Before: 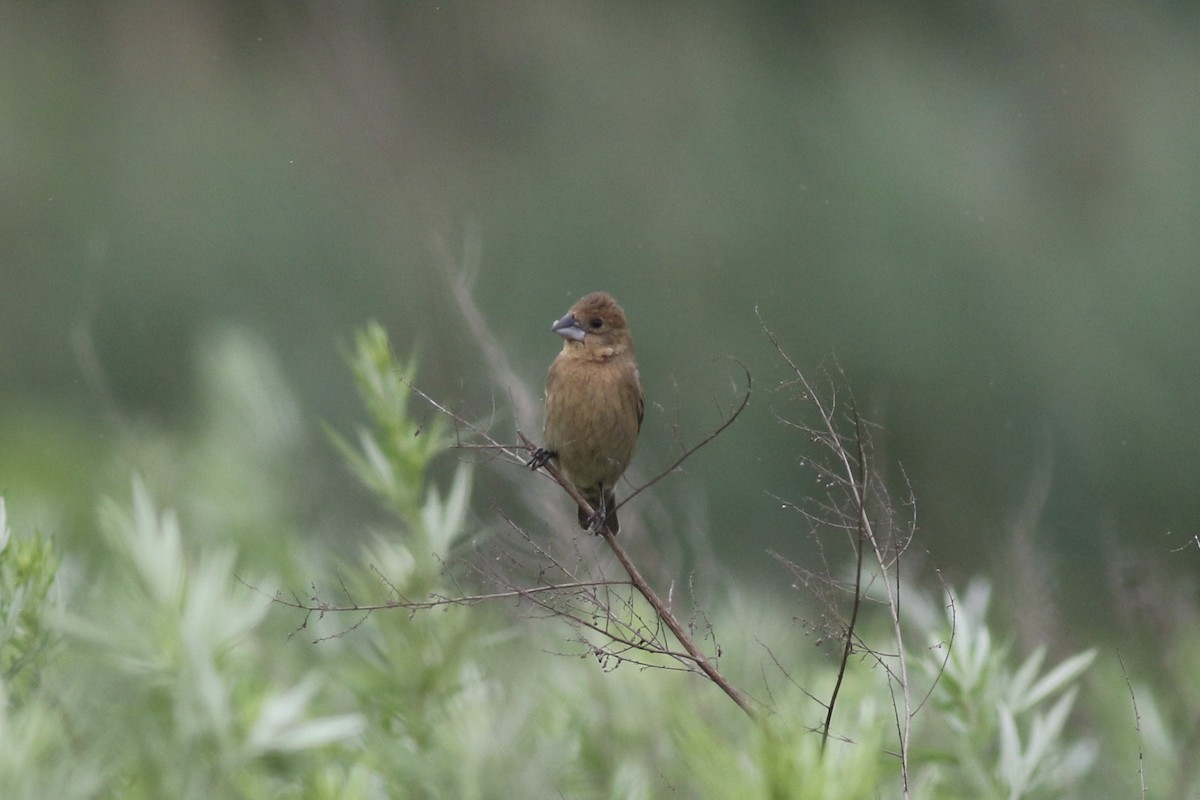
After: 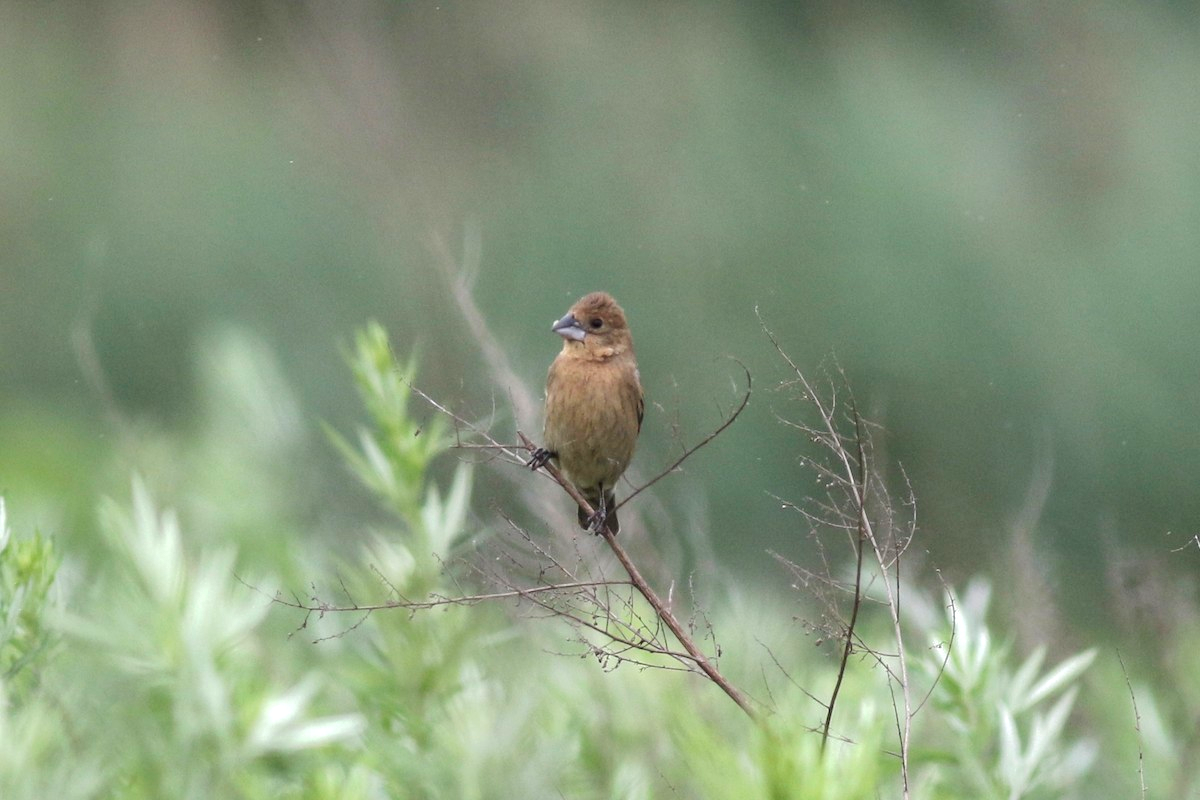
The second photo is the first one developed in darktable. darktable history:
exposure: exposure 0.564 EV, compensate highlight preservation false
local contrast: on, module defaults
base curve: curves: ch0 [(0, 0) (0.235, 0.266) (0.503, 0.496) (0.786, 0.72) (1, 1)]
